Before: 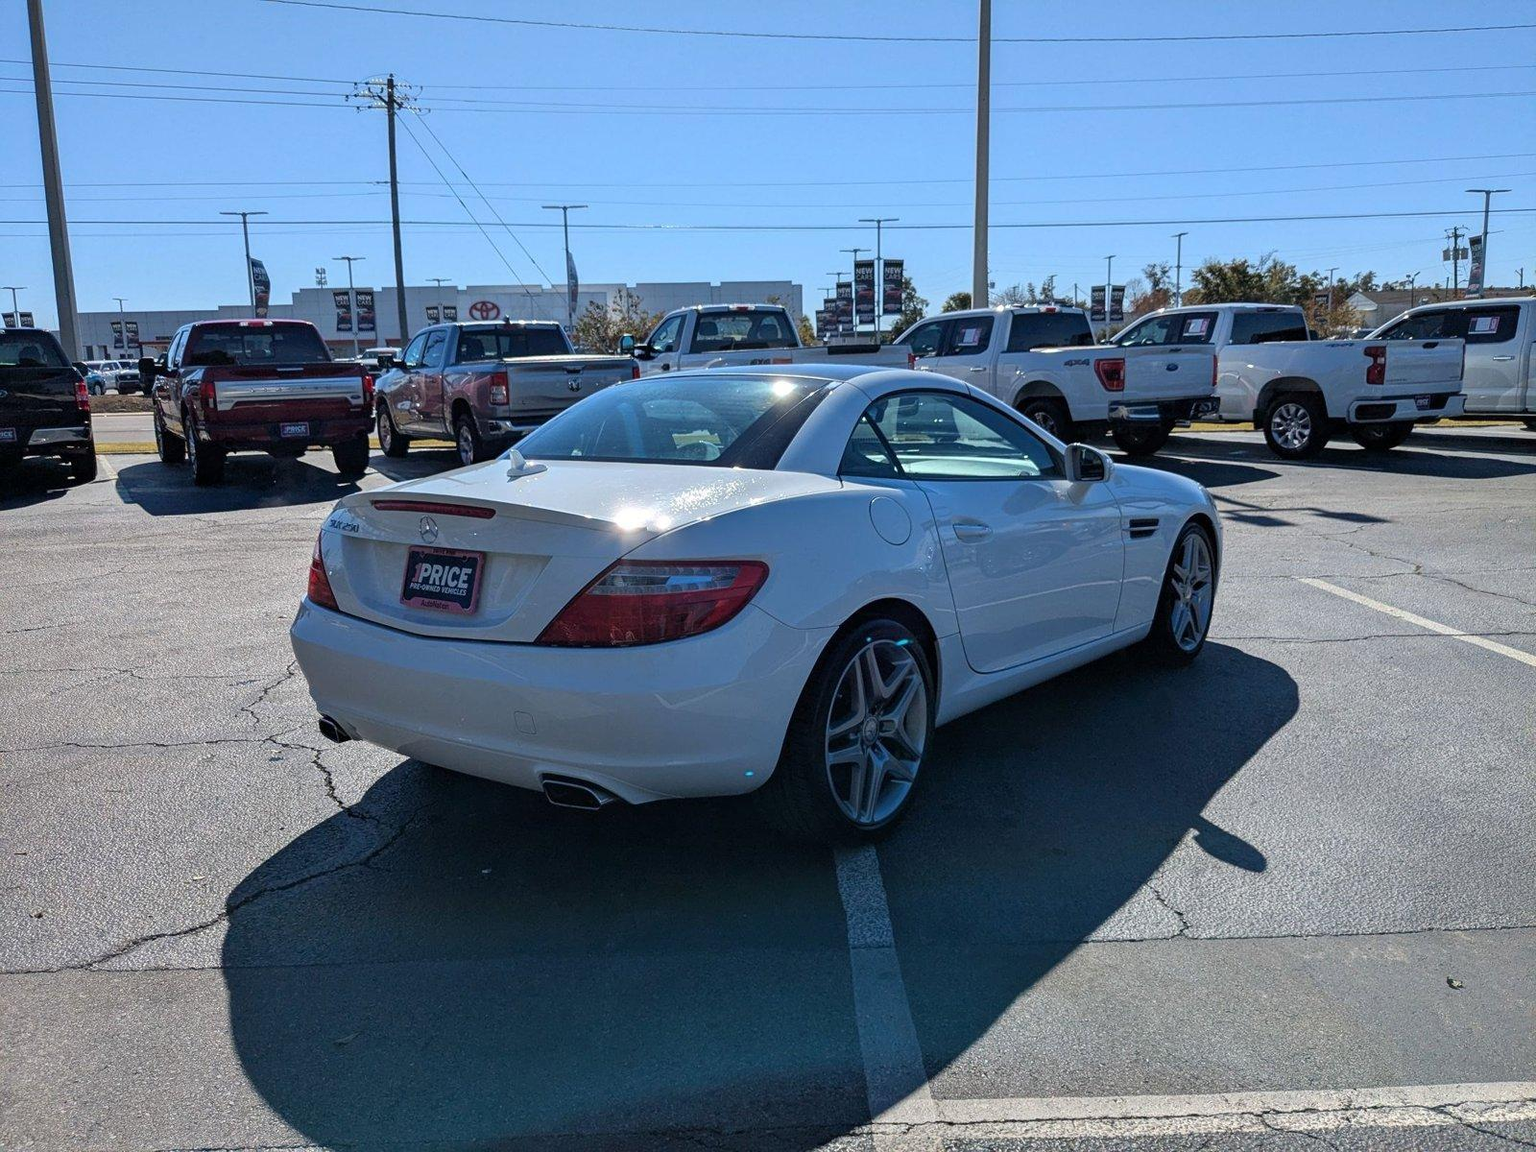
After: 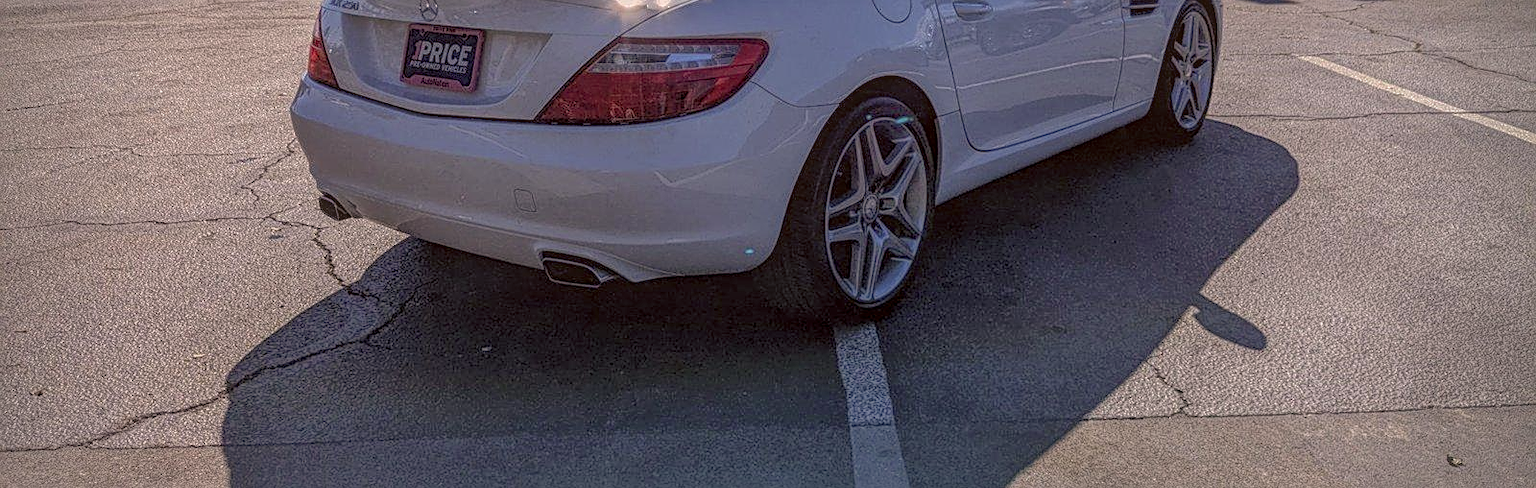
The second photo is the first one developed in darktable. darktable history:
exposure: exposure -0.04 EV, compensate highlight preservation false
contrast brightness saturation: contrast 0.038, saturation 0.15
sharpen: on, module defaults
local contrast: highlights 20%, shadows 23%, detail 201%, midtone range 0.2
crop: top 45.393%, bottom 12.131%
shadows and highlights: highlights -59.87
vignetting: unbound false
color correction: highlights a* 10.21, highlights b* 9.67, shadows a* 8.15, shadows b* 8.33, saturation 0.781
